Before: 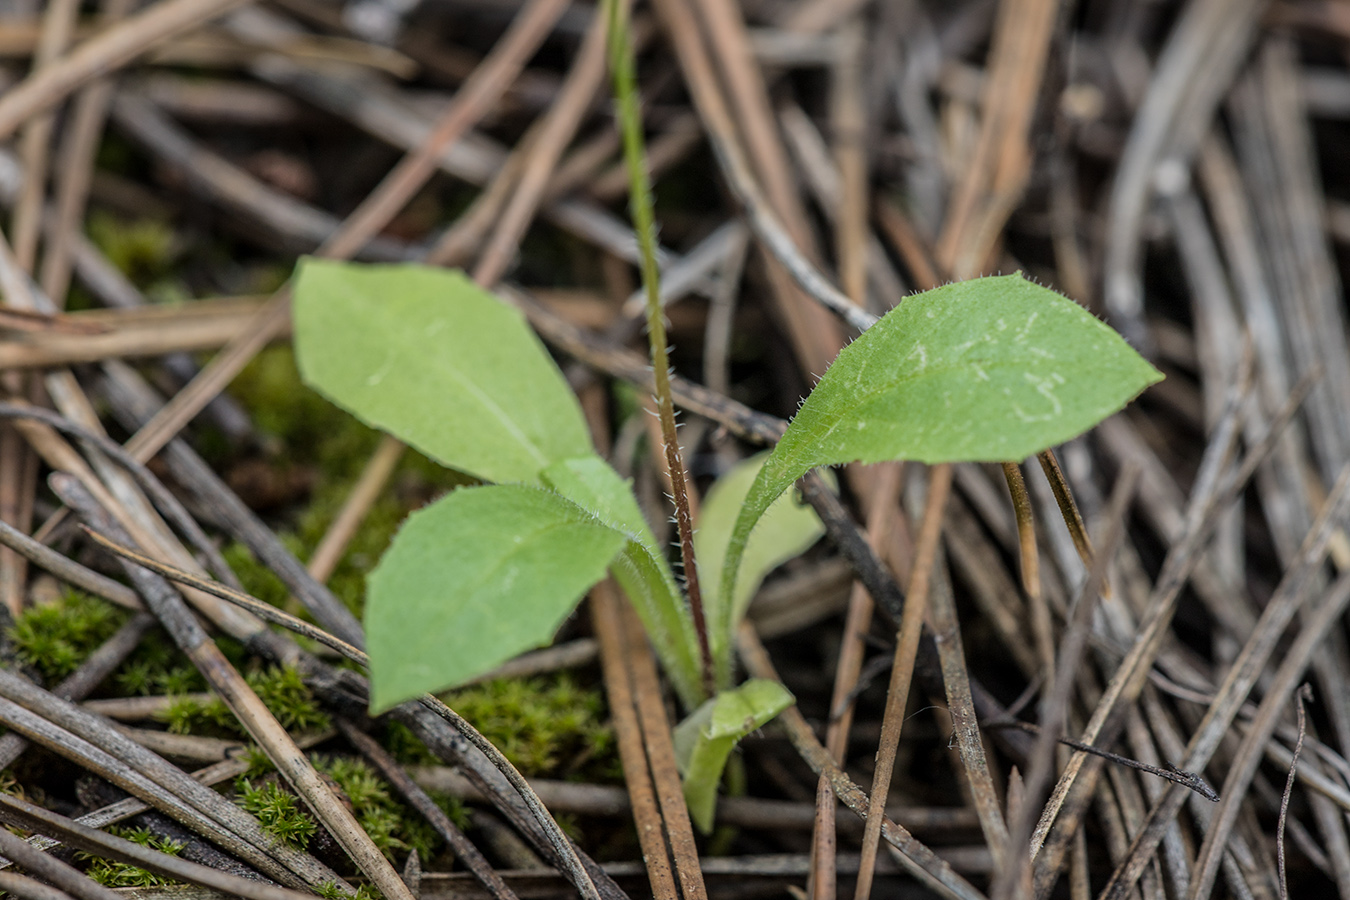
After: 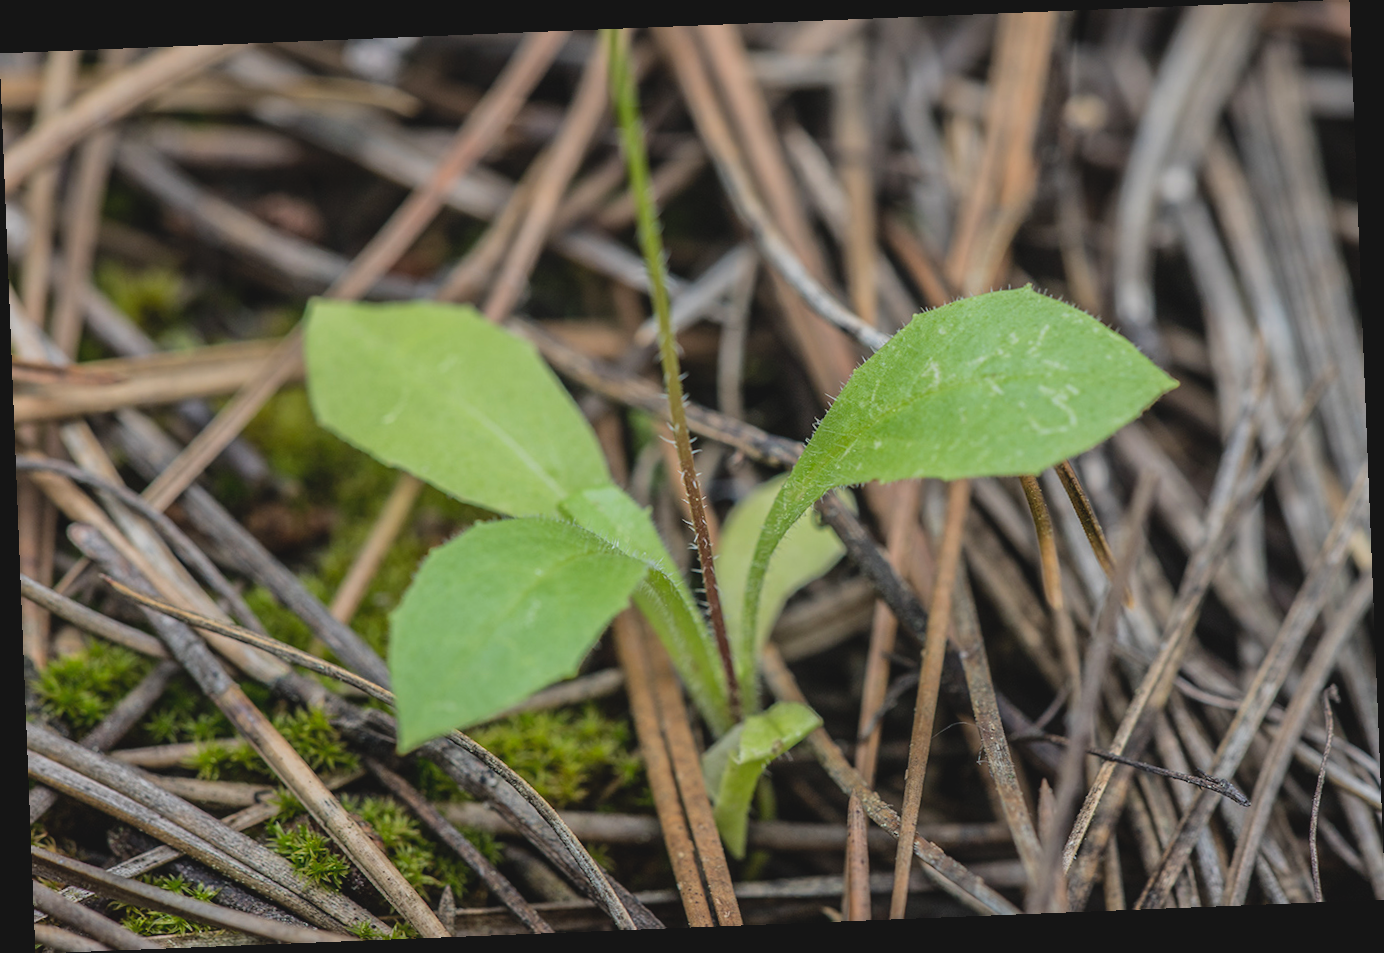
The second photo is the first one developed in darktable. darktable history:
rotate and perspective: rotation -2.29°, automatic cropping off
contrast brightness saturation: contrast -0.1, brightness 0.05, saturation 0.08
